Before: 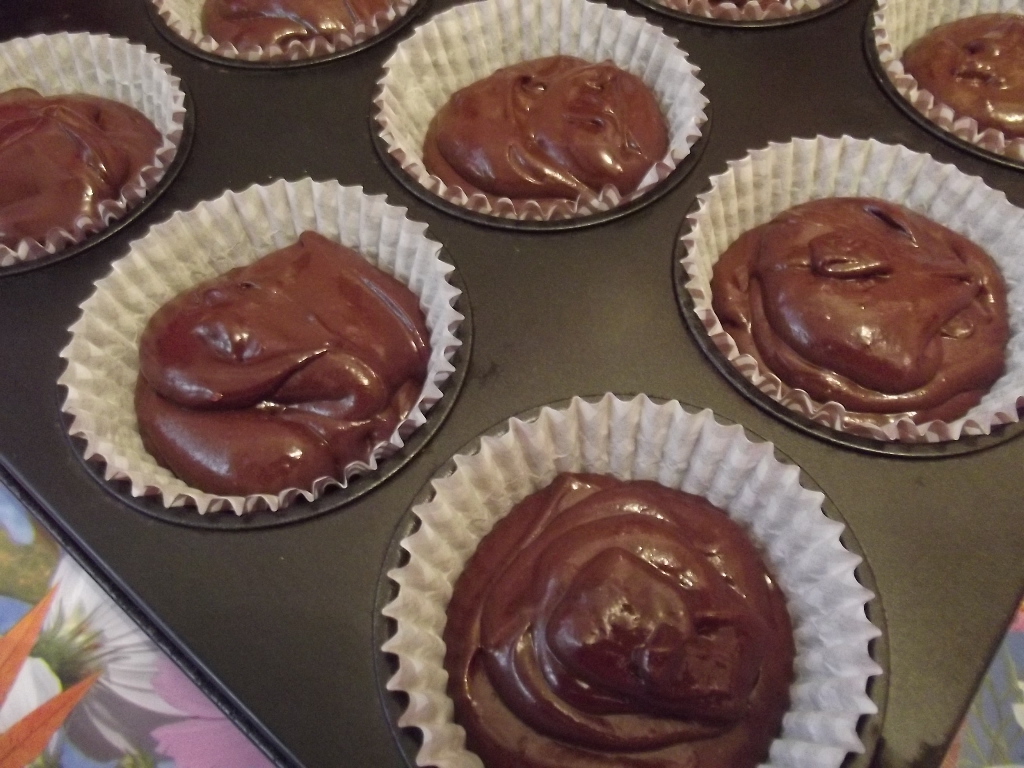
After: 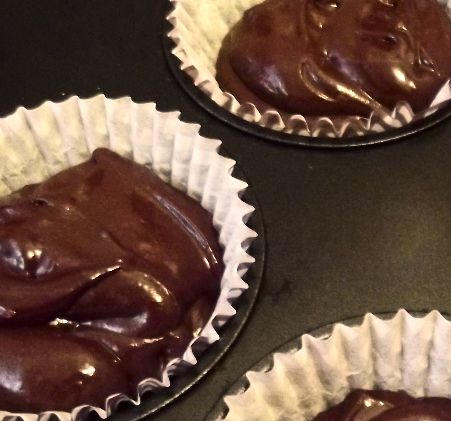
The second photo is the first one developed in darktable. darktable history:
white balance: red 0.967, blue 1.119, emerald 0.756
color correction: highlights a* 2.72, highlights b* 22.8
contrast brightness saturation: contrast 0.22
crop: left 20.248%, top 10.86%, right 35.675%, bottom 34.321%
tone equalizer: -8 EV -0.75 EV, -7 EV -0.7 EV, -6 EV -0.6 EV, -5 EV -0.4 EV, -3 EV 0.4 EV, -2 EV 0.6 EV, -1 EV 0.7 EV, +0 EV 0.75 EV, edges refinement/feathering 500, mask exposure compensation -1.57 EV, preserve details no
